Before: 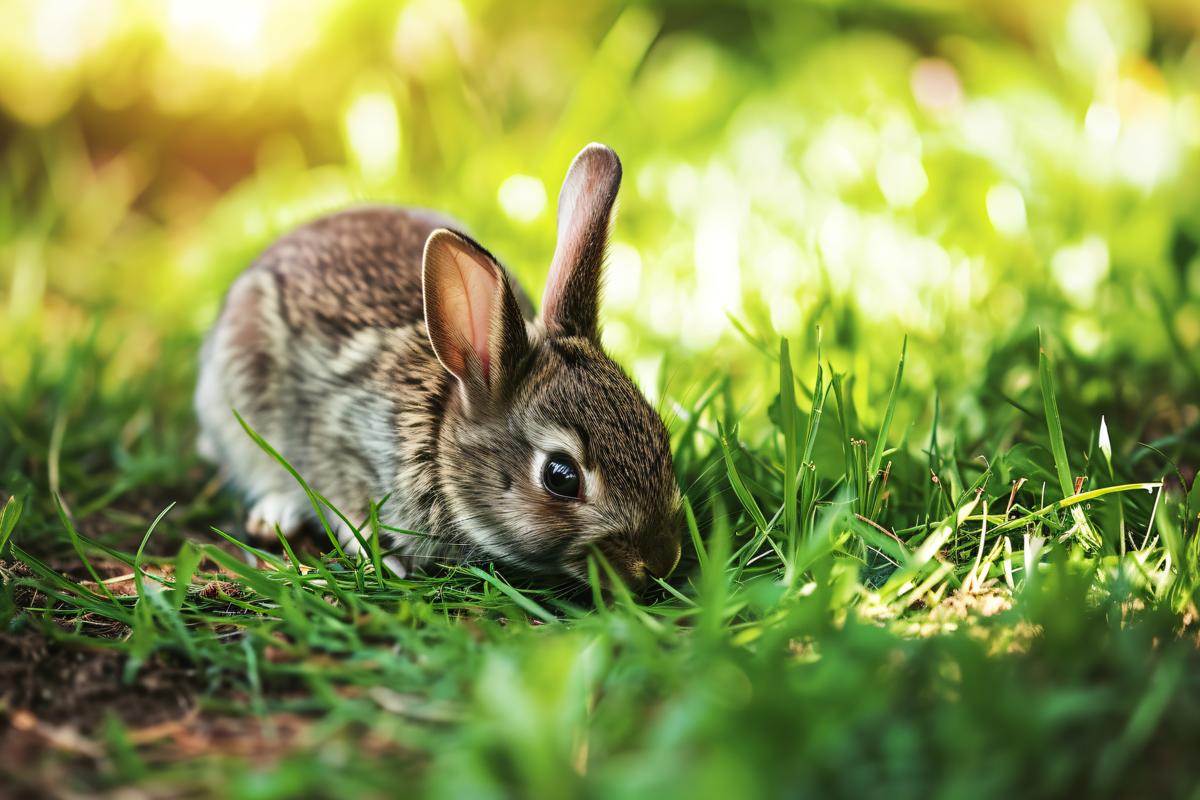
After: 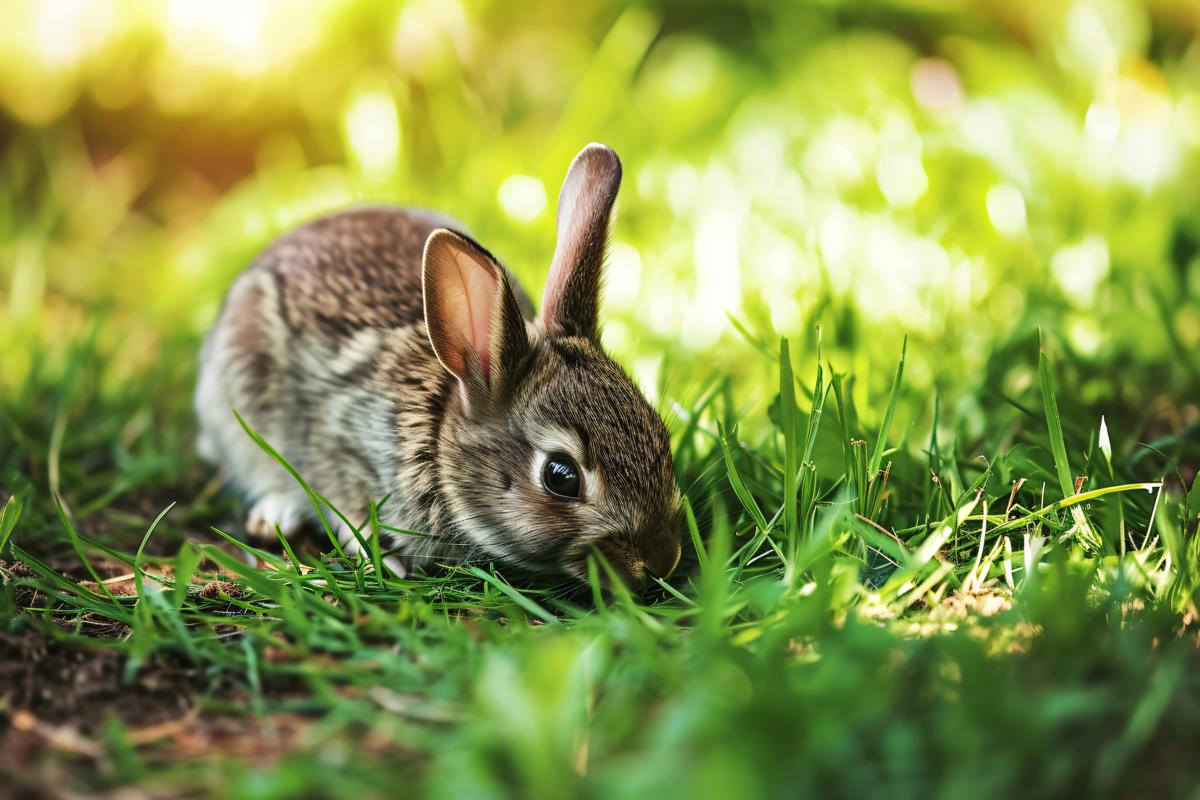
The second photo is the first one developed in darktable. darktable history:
shadows and highlights: shadows 36.18, highlights -27.59, soften with gaussian
